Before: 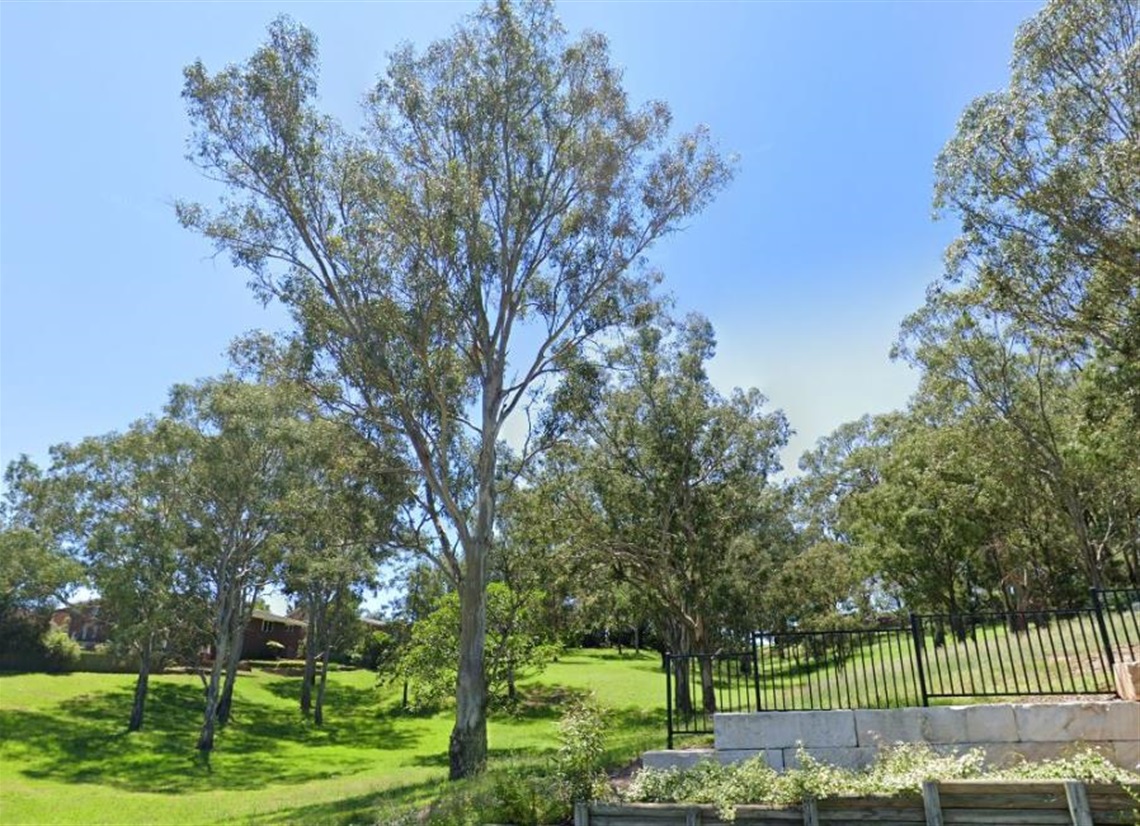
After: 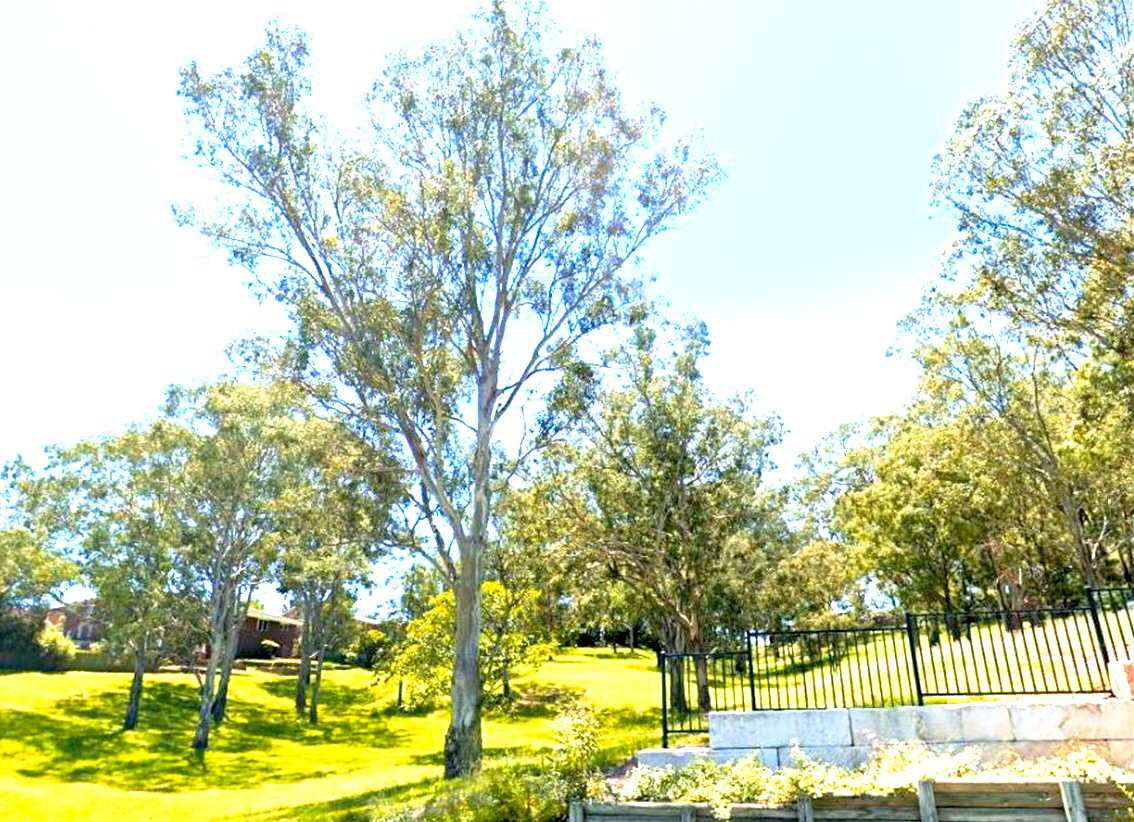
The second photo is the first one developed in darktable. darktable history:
crop and rotate: left 0.523%, top 0.176%, bottom 0.276%
color zones: curves: ch1 [(0.24, 0.634) (0.75, 0.5)]; ch2 [(0.253, 0.437) (0.745, 0.491)]
tone equalizer: -8 EV -0.39 EV, -7 EV -0.356 EV, -6 EV -0.346 EV, -5 EV -0.239 EV, -3 EV 0.246 EV, -2 EV 0.352 EV, -1 EV 0.376 EV, +0 EV 0.396 EV
exposure: black level correction 0, exposure 1.001 EV, compensate highlight preservation false
base curve: curves: ch0 [(0.017, 0) (0.425, 0.441) (0.844, 0.933) (1, 1)], preserve colors none
